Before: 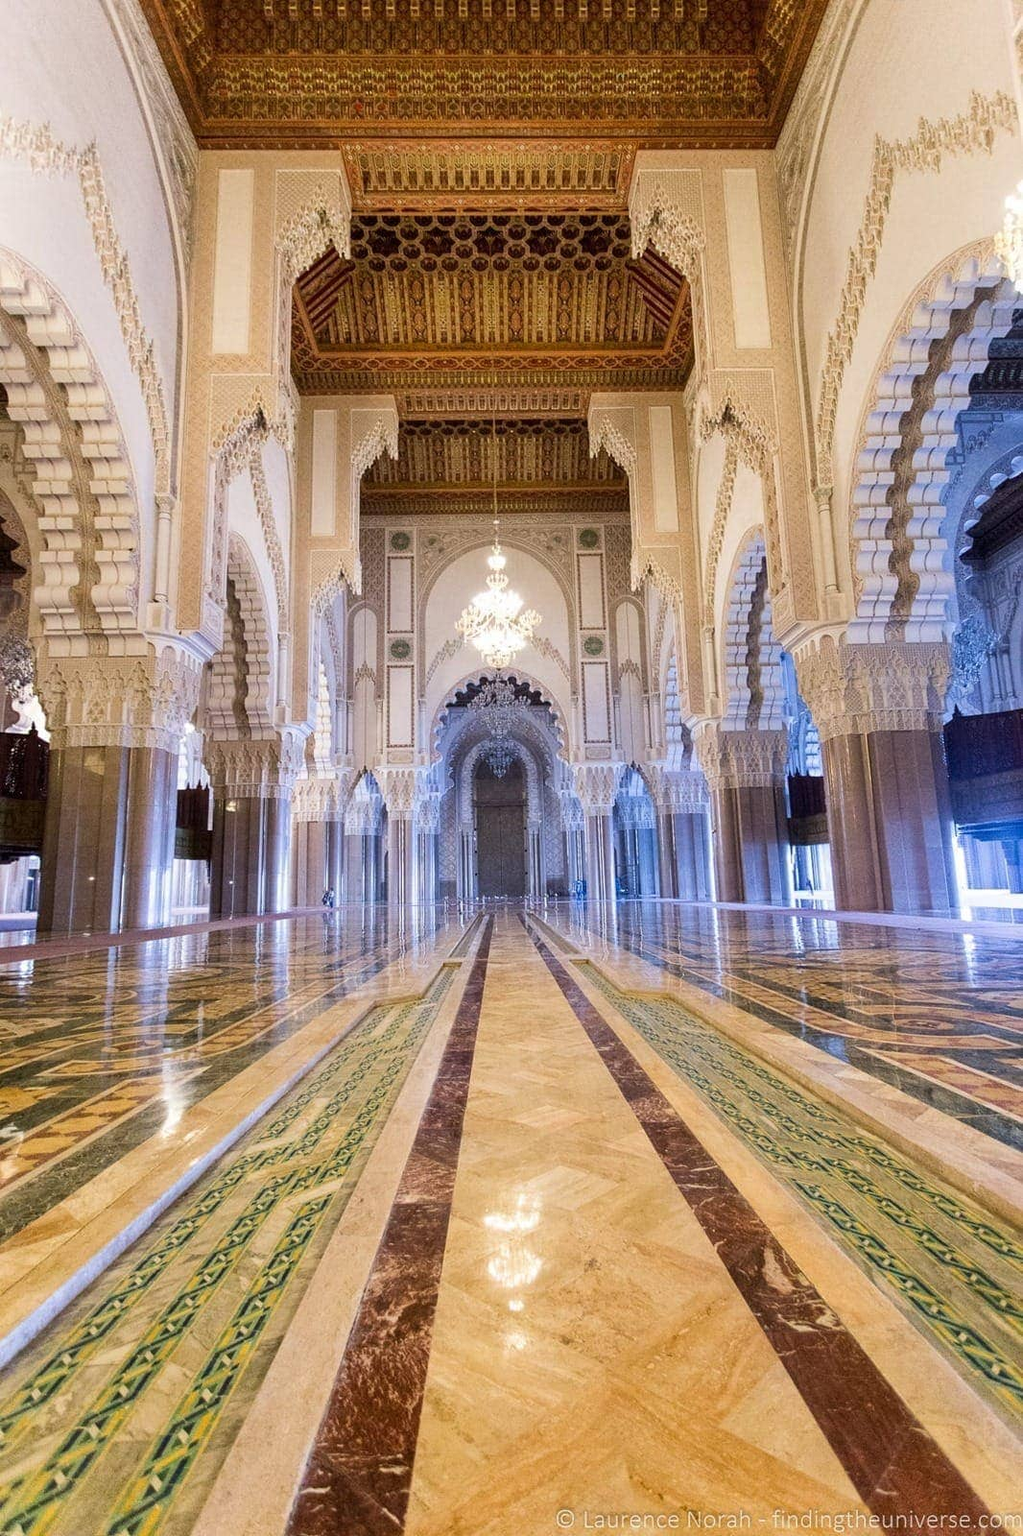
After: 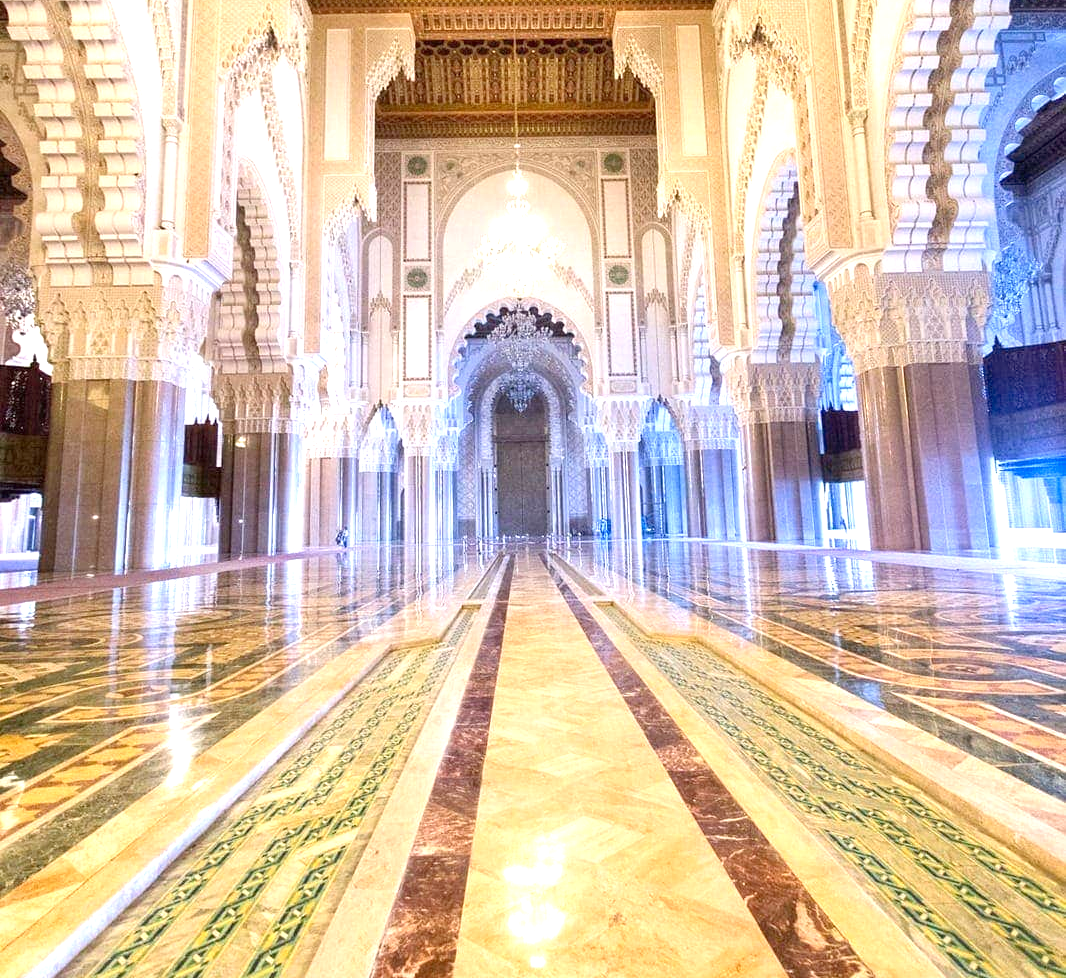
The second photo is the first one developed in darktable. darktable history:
exposure: exposure 0.634 EV, compensate highlight preservation false
crop and rotate: top 24.902%, bottom 13.938%
levels: levels [0, 0.435, 0.917]
